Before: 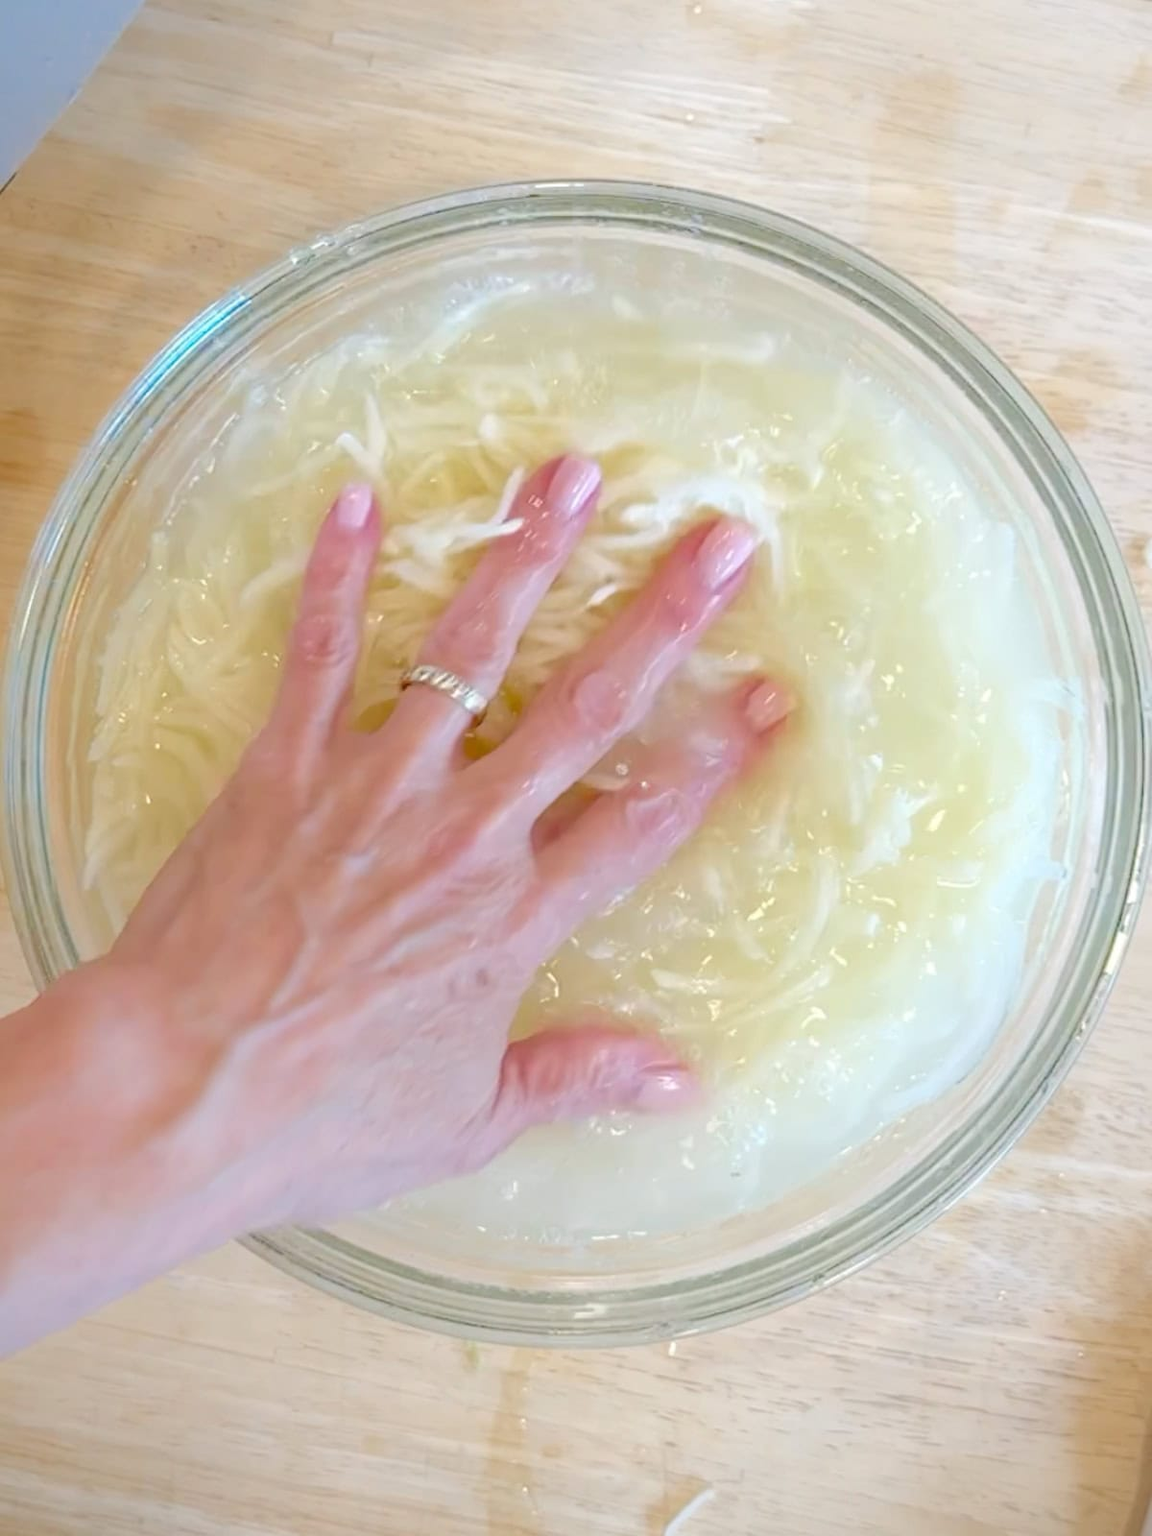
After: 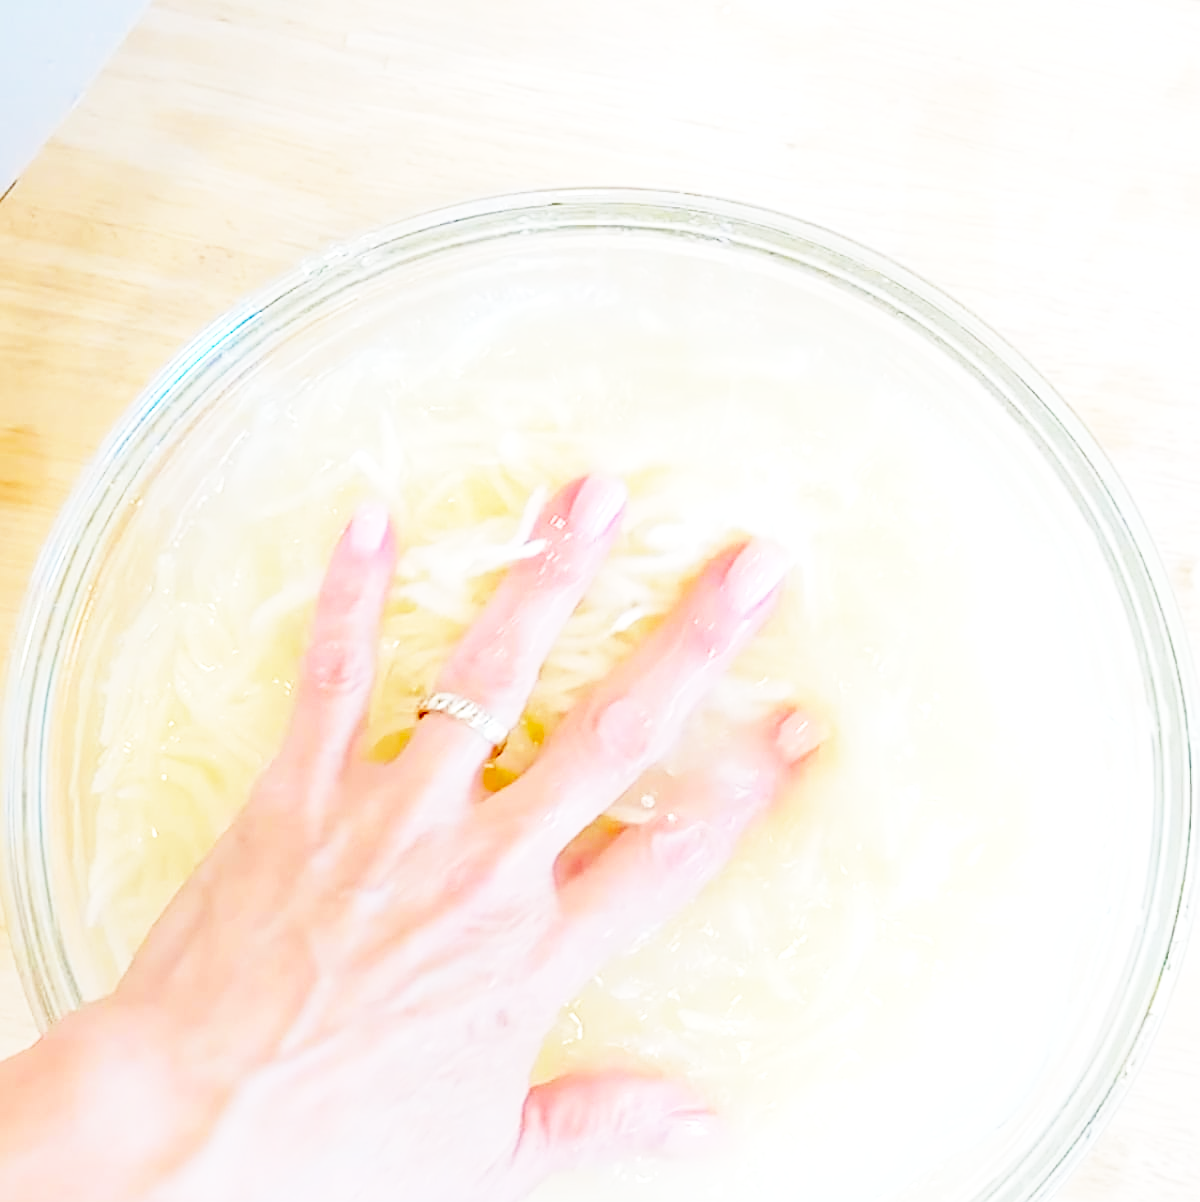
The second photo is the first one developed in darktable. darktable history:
crop: bottom 24.856%
sharpen: on, module defaults
levels: black 0.059%, white 99.89%, levels [0, 0.51, 1]
base curve: curves: ch0 [(0, 0) (0.012, 0.01) (0.073, 0.168) (0.31, 0.711) (0.645, 0.957) (1, 1)], fusion 1, preserve colors none
